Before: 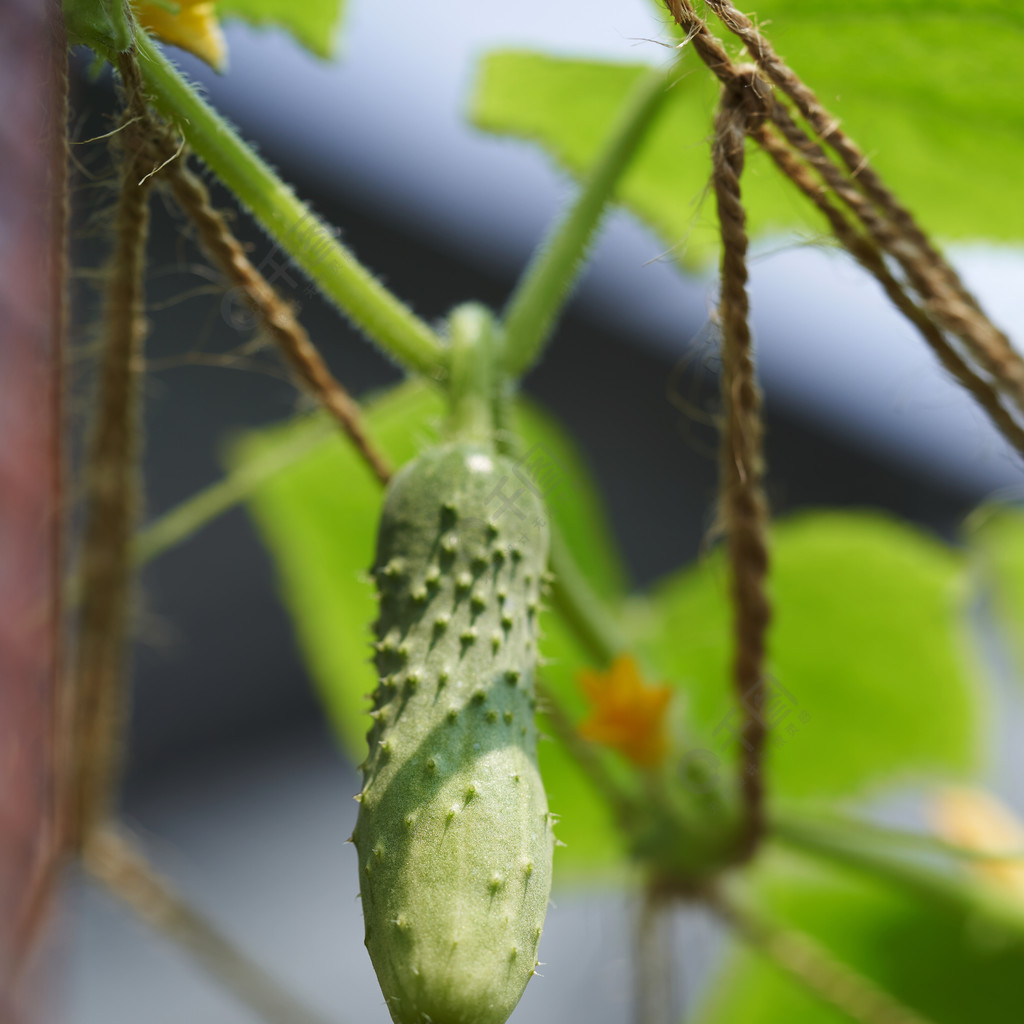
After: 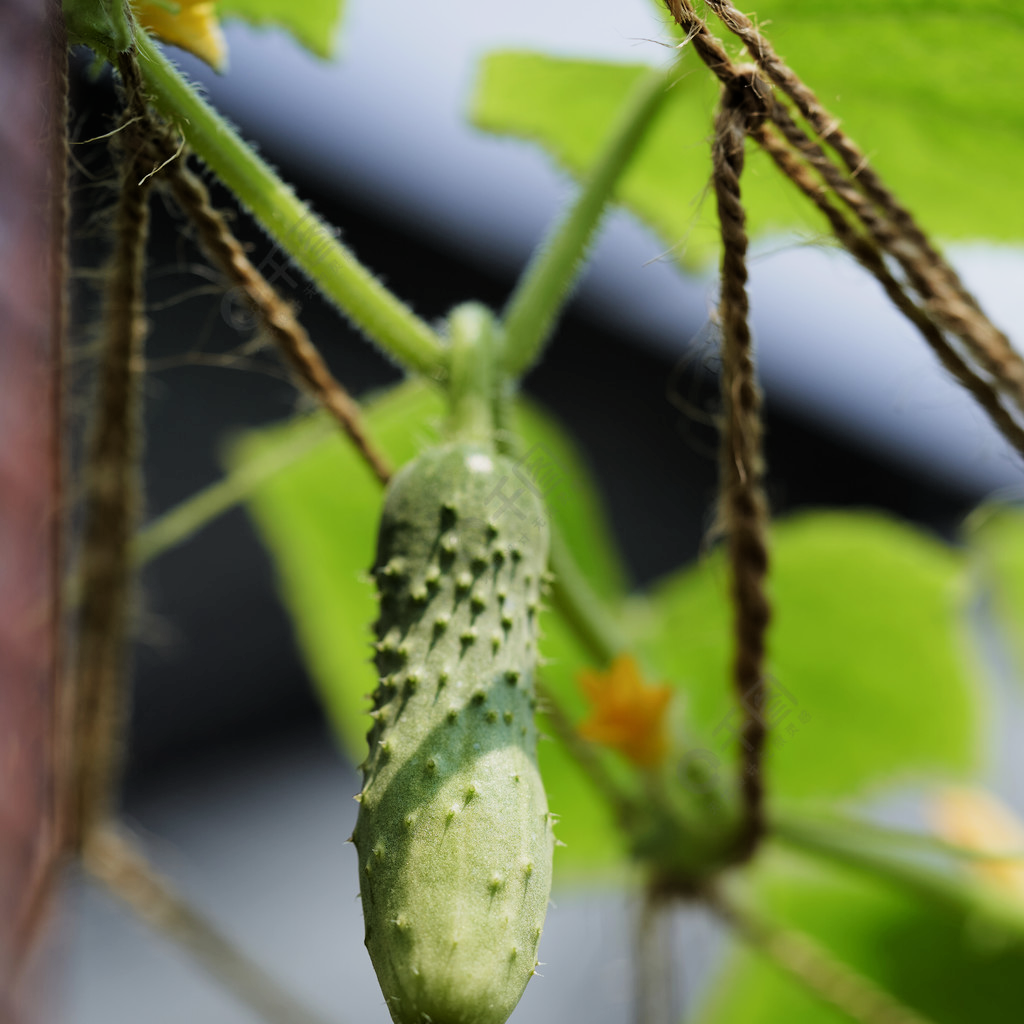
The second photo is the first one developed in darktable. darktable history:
filmic rgb: black relative exposure -5.11 EV, white relative exposure 3.19 EV, hardness 3.44, contrast 1.184, highlights saturation mix -28.98%
